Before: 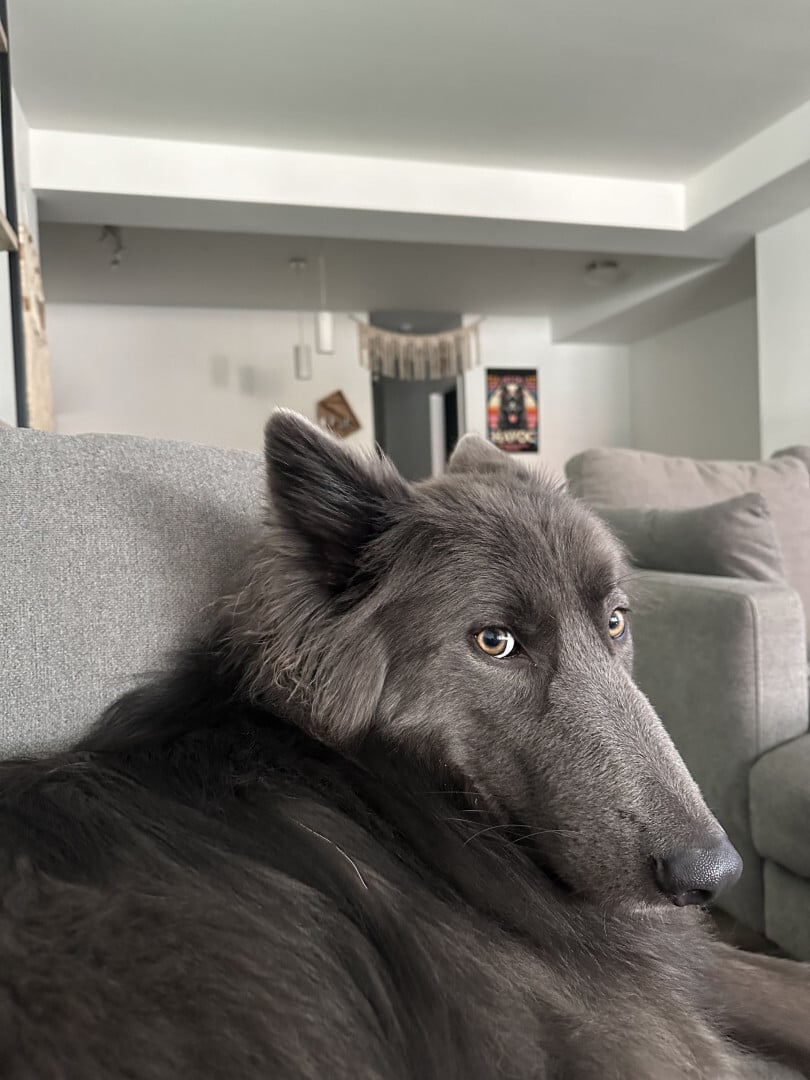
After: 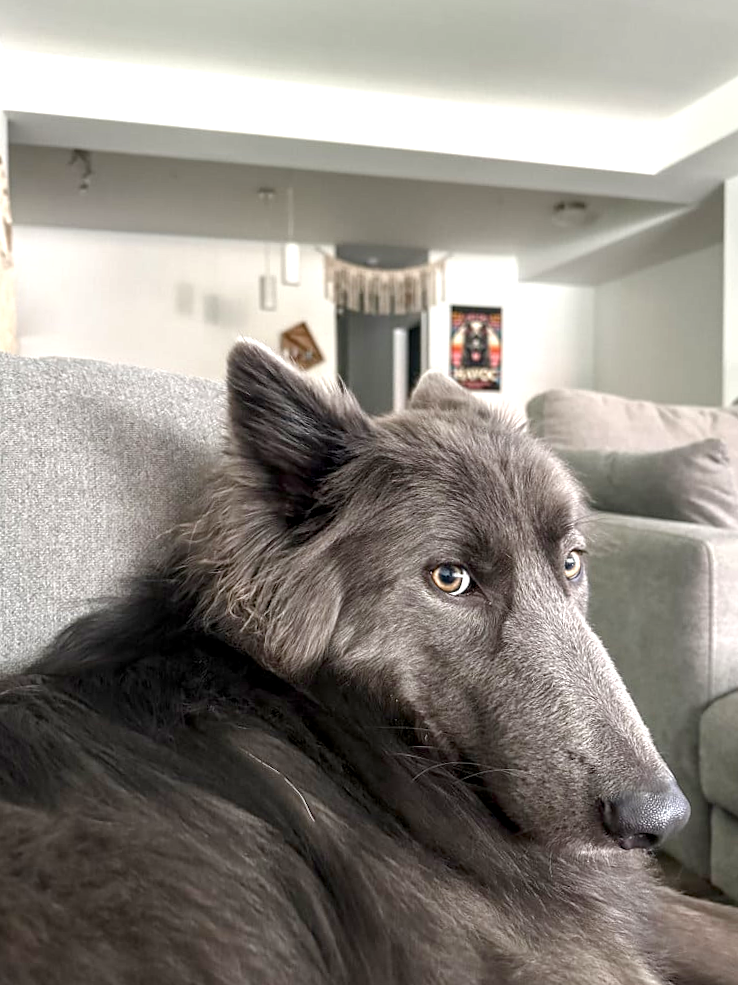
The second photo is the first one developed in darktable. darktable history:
color balance rgb: perceptual saturation grading › global saturation 20%, perceptual saturation grading › highlights -25%, perceptual saturation grading › shadows 25%
exposure: black level correction 0.001, exposure 0.675 EV, compensate highlight preservation false
local contrast: on, module defaults
crop and rotate: angle -1.96°, left 3.097%, top 4.154%, right 1.586%, bottom 0.529%
